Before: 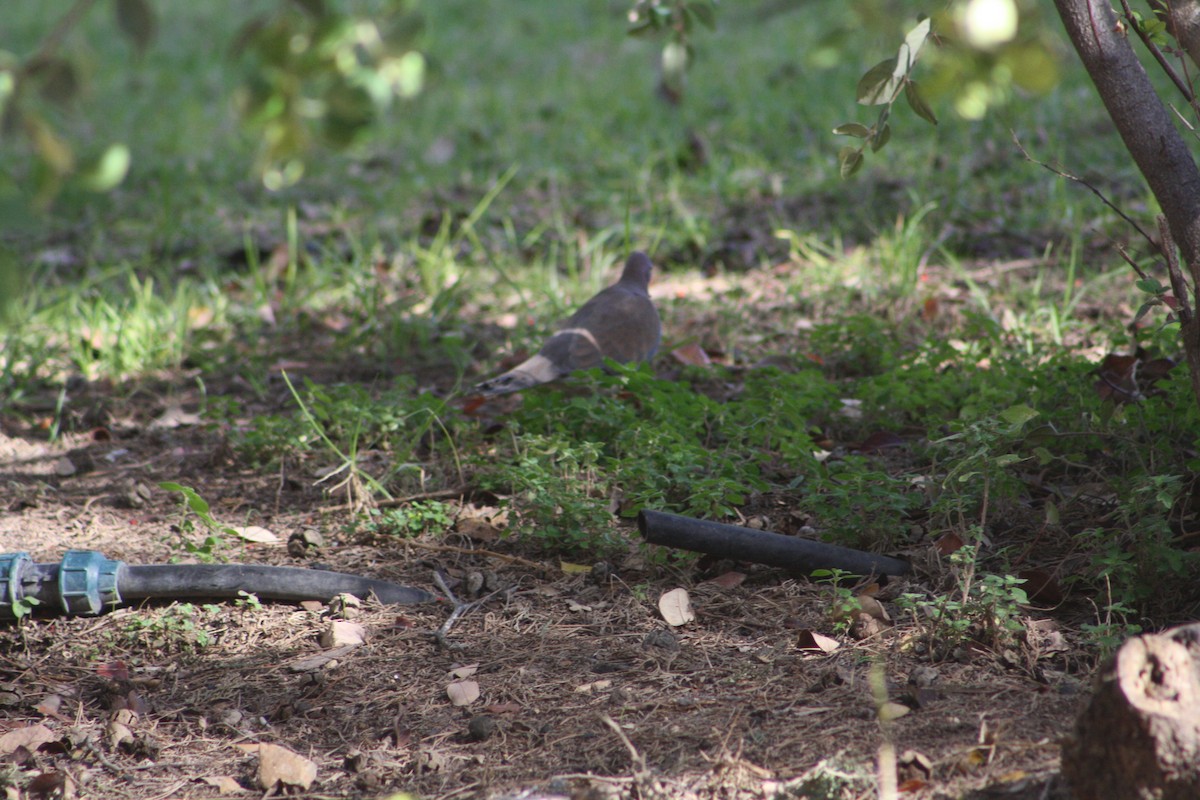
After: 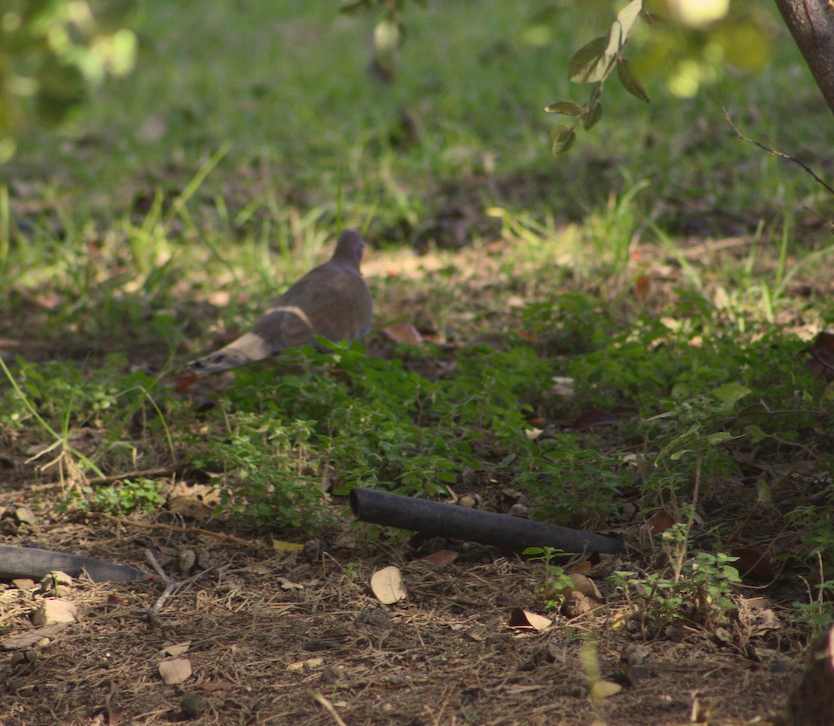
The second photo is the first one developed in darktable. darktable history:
levels: levels [0, 0.498, 1]
color correction: highlights a* 2.72, highlights b* 22.8
exposure: exposure -0.177 EV, compensate highlight preservation false
crop and rotate: left 24.034%, top 2.838%, right 6.406%, bottom 6.299%
